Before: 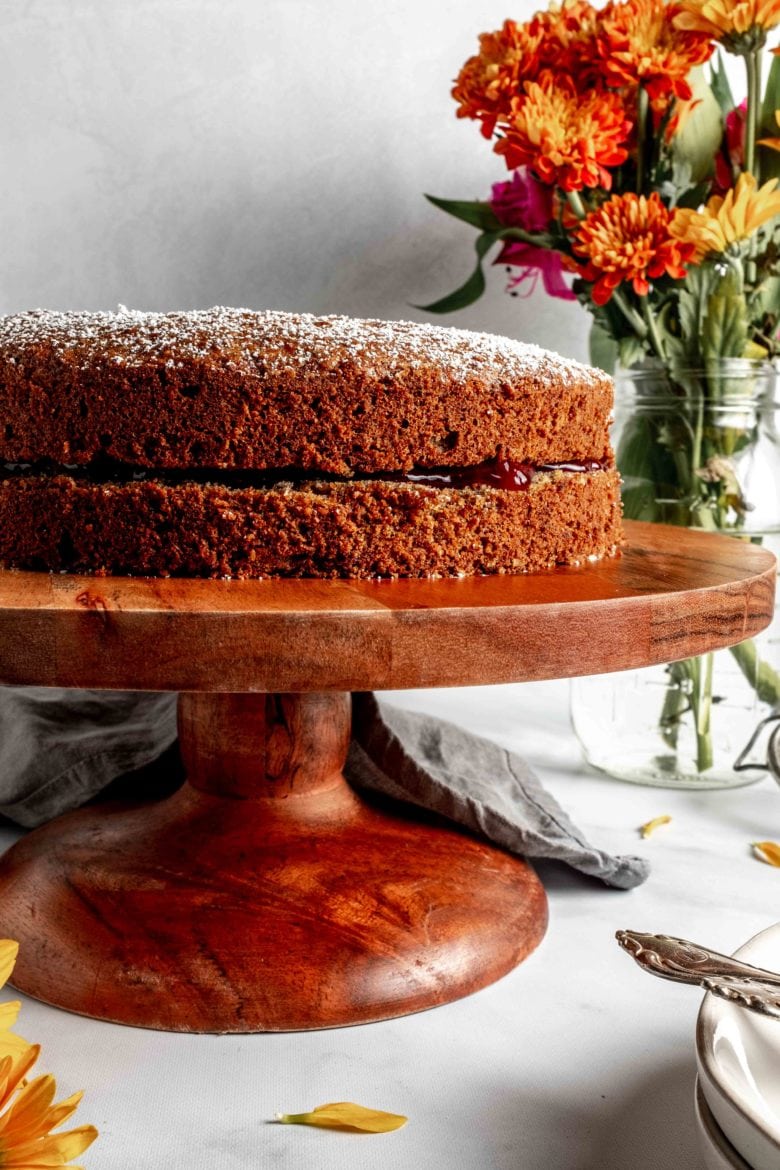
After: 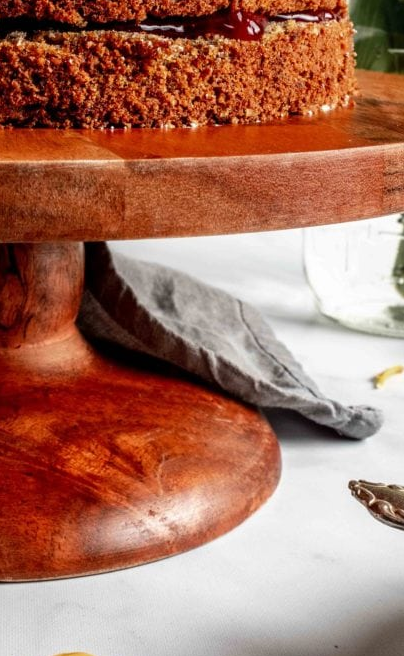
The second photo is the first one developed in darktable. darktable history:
crop: left 34.249%, top 38.542%, right 13.872%, bottom 5.336%
